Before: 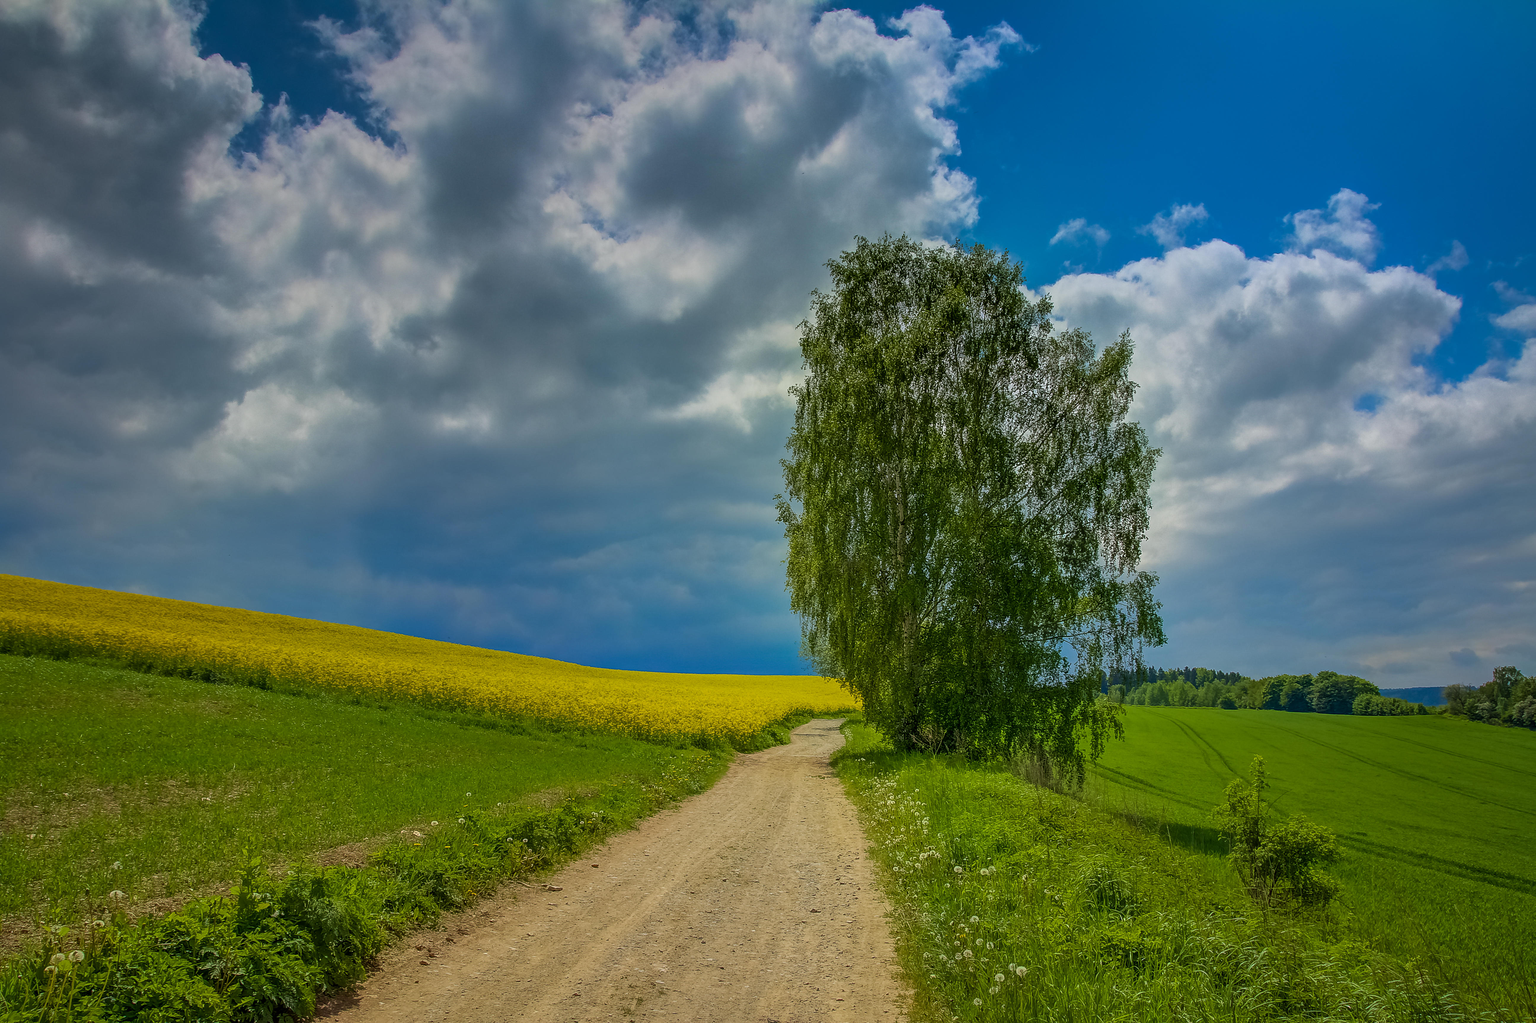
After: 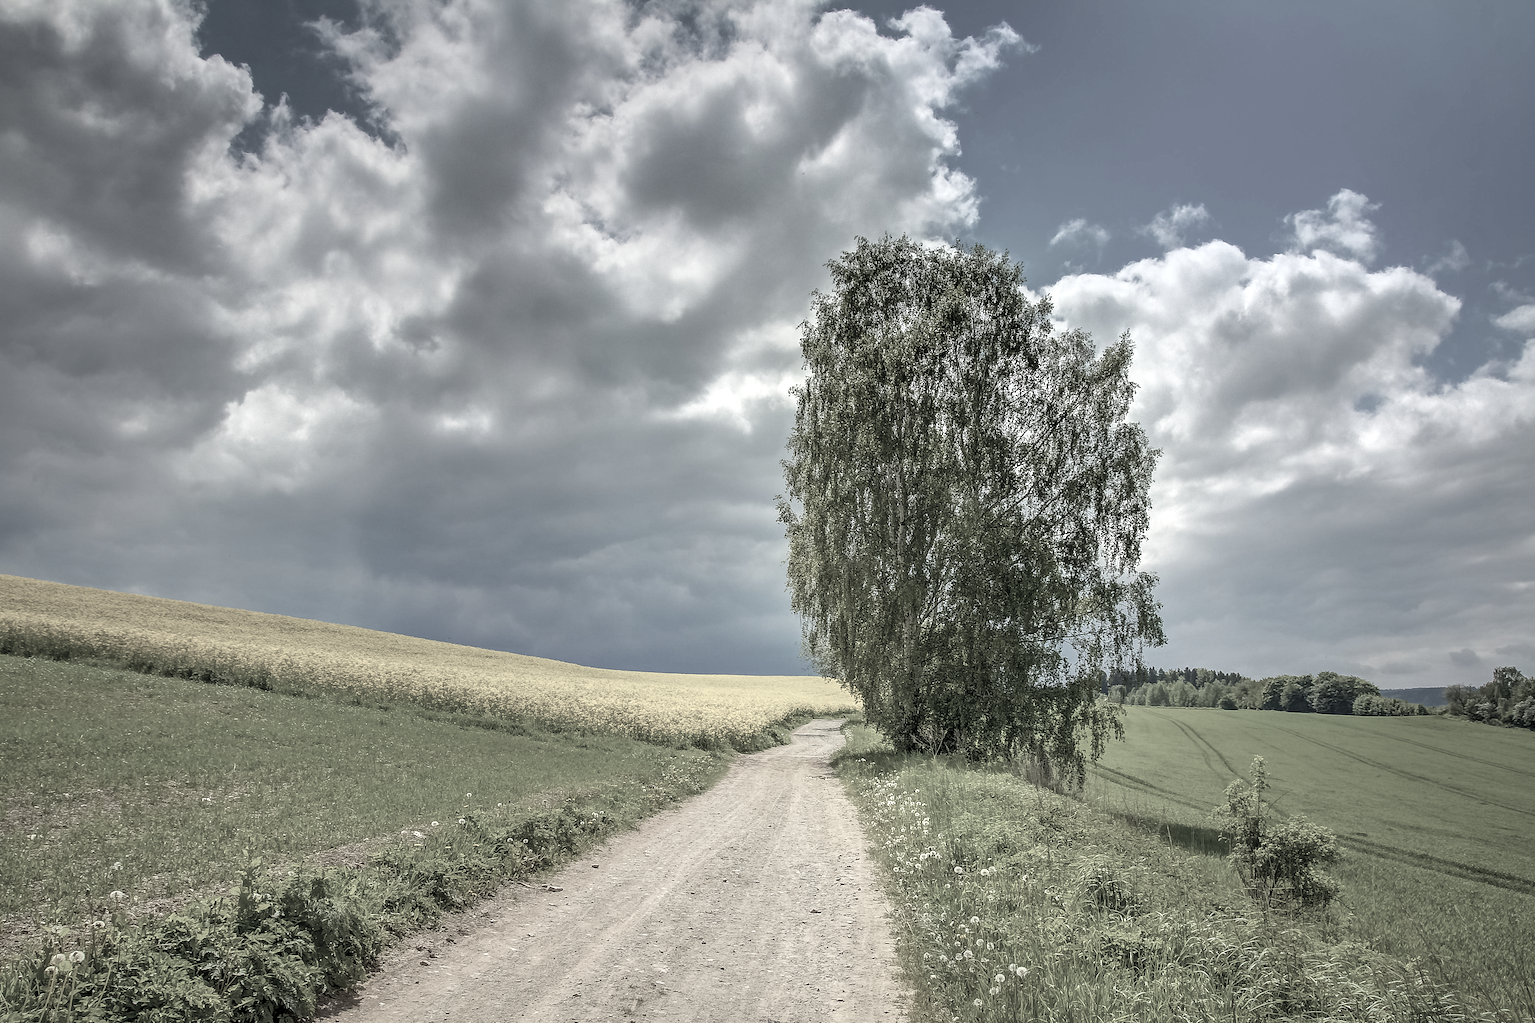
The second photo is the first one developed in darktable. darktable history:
exposure: black level correction 0.001, exposure 0.955 EV, compensate exposure bias true, compensate highlight preservation false
color correction: saturation 0.2
